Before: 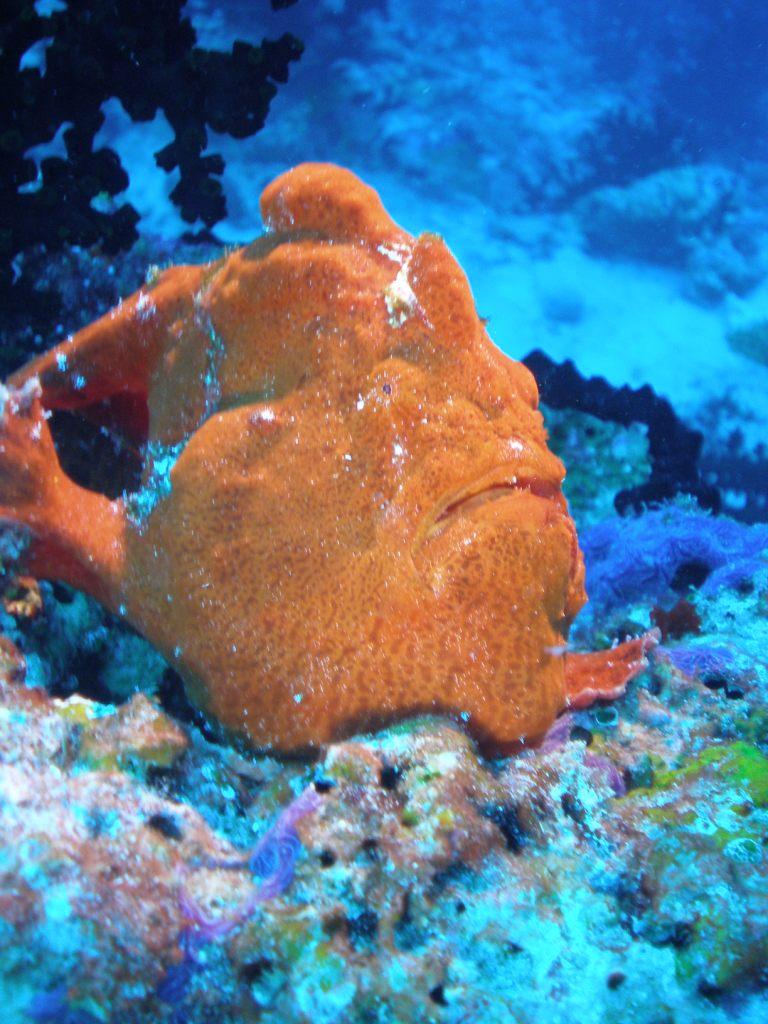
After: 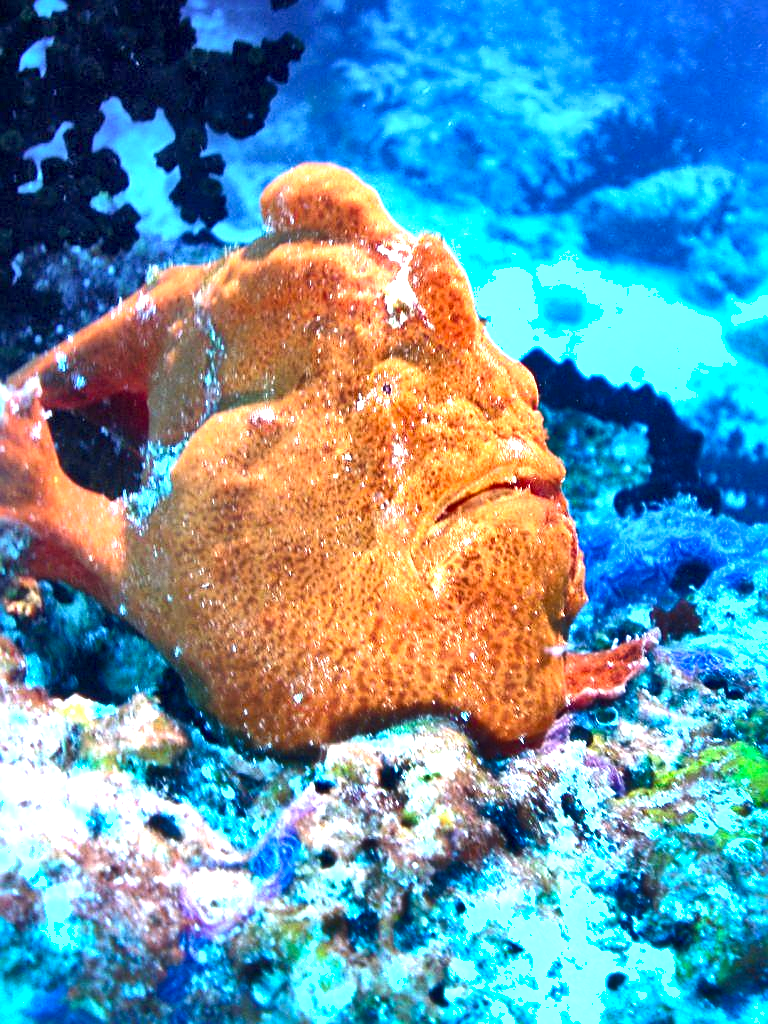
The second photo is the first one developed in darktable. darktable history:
shadows and highlights: shadows 43.45, white point adjustment -1.43, soften with gaussian
exposure: black level correction 0.001, exposure 1.117 EV, compensate highlight preservation false
sharpen: on, module defaults
local contrast: mode bilateral grid, contrast 71, coarseness 76, detail 180%, midtone range 0.2
